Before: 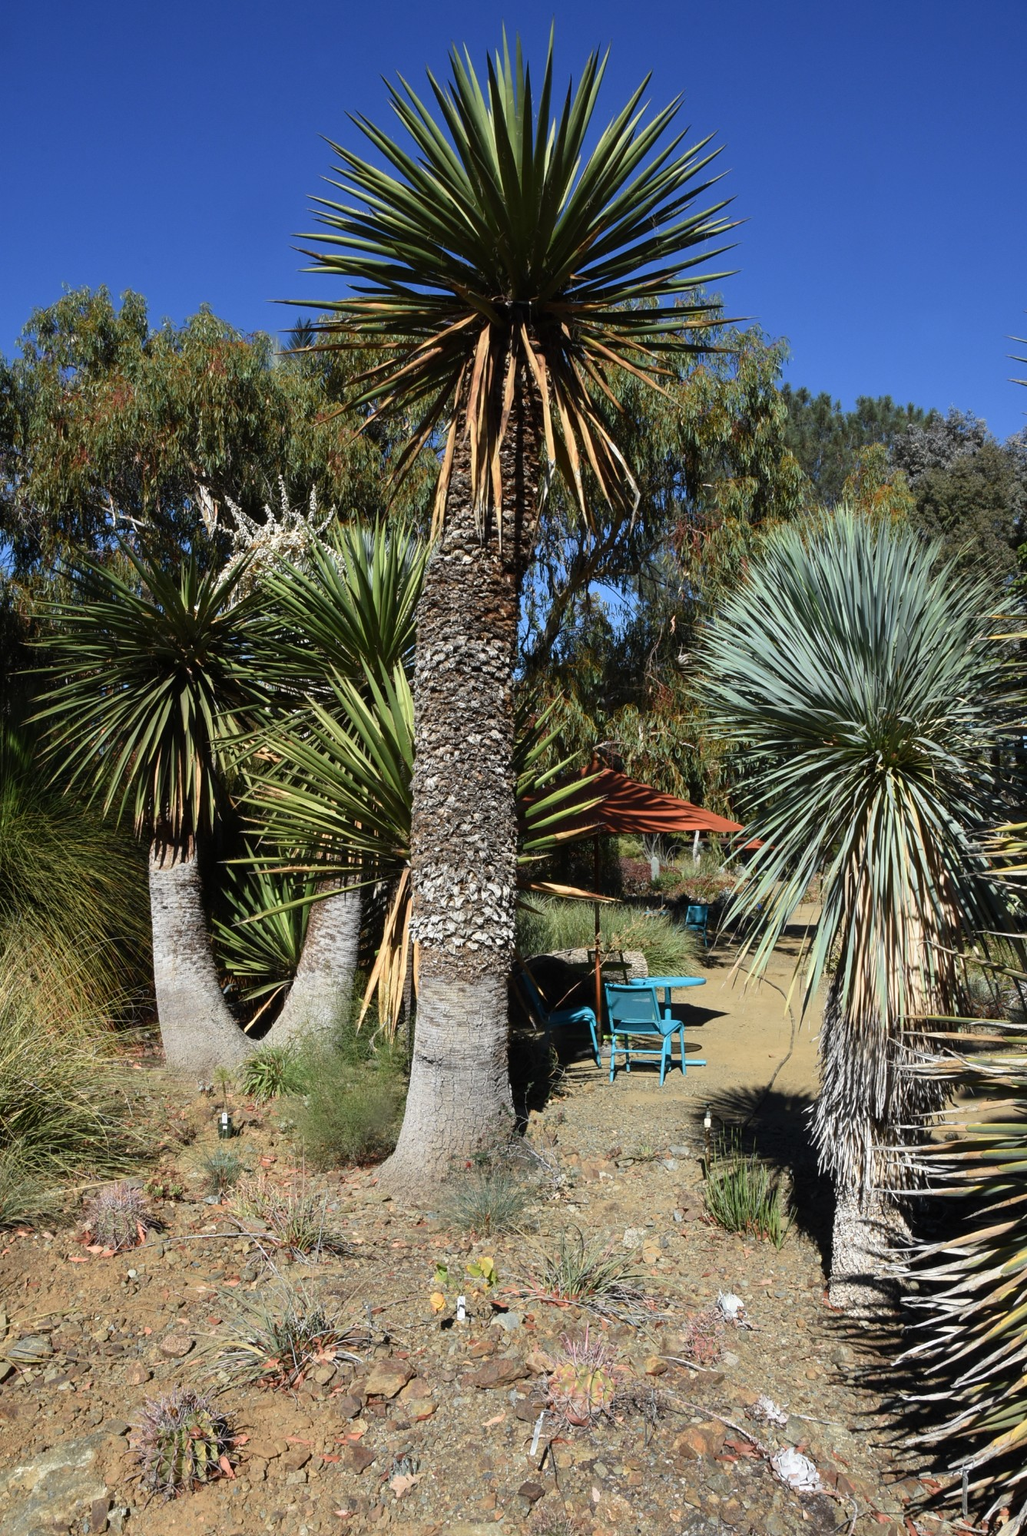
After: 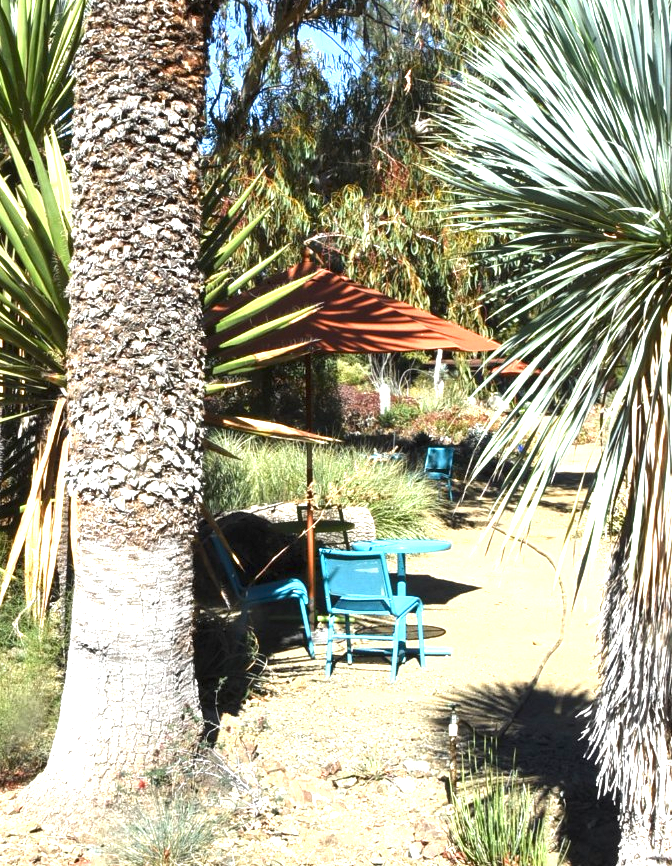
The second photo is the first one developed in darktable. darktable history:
exposure: black level correction 0, exposure 1.625 EV, compensate exposure bias true, compensate highlight preservation false
crop: left 35.03%, top 36.625%, right 14.663%, bottom 20.057%
local contrast: highlights 100%, shadows 100%, detail 120%, midtone range 0.2
